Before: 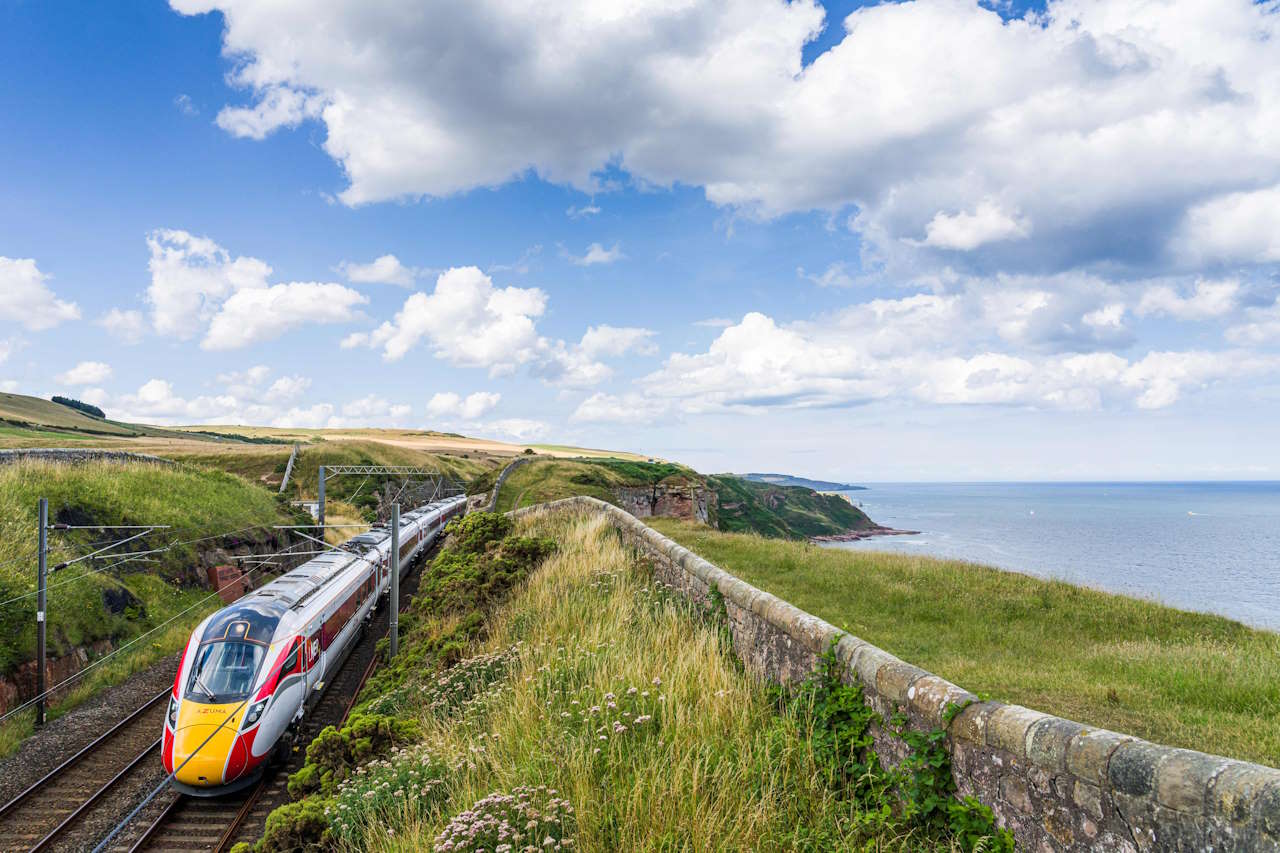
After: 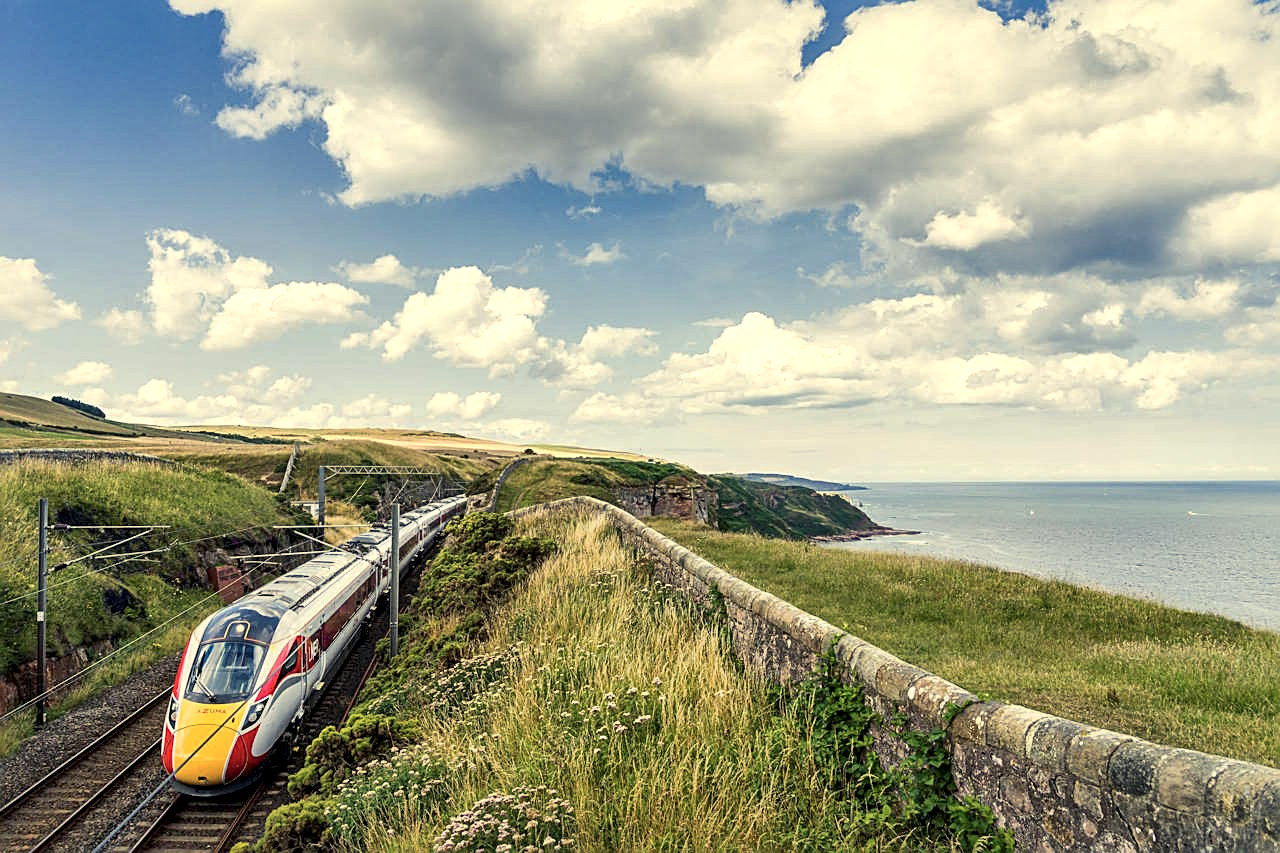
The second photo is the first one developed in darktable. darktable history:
sharpen: on, module defaults
color balance rgb: shadows lift › chroma 2%, shadows lift › hue 263°, highlights gain › chroma 8%, highlights gain › hue 84°, linear chroma grading › global chroma -15%, saturation formula JzAzBz (2021)
local contrast: mode bilateral grid, contrast 25, coarseness 60, detail 151%, midtone range 0.2
